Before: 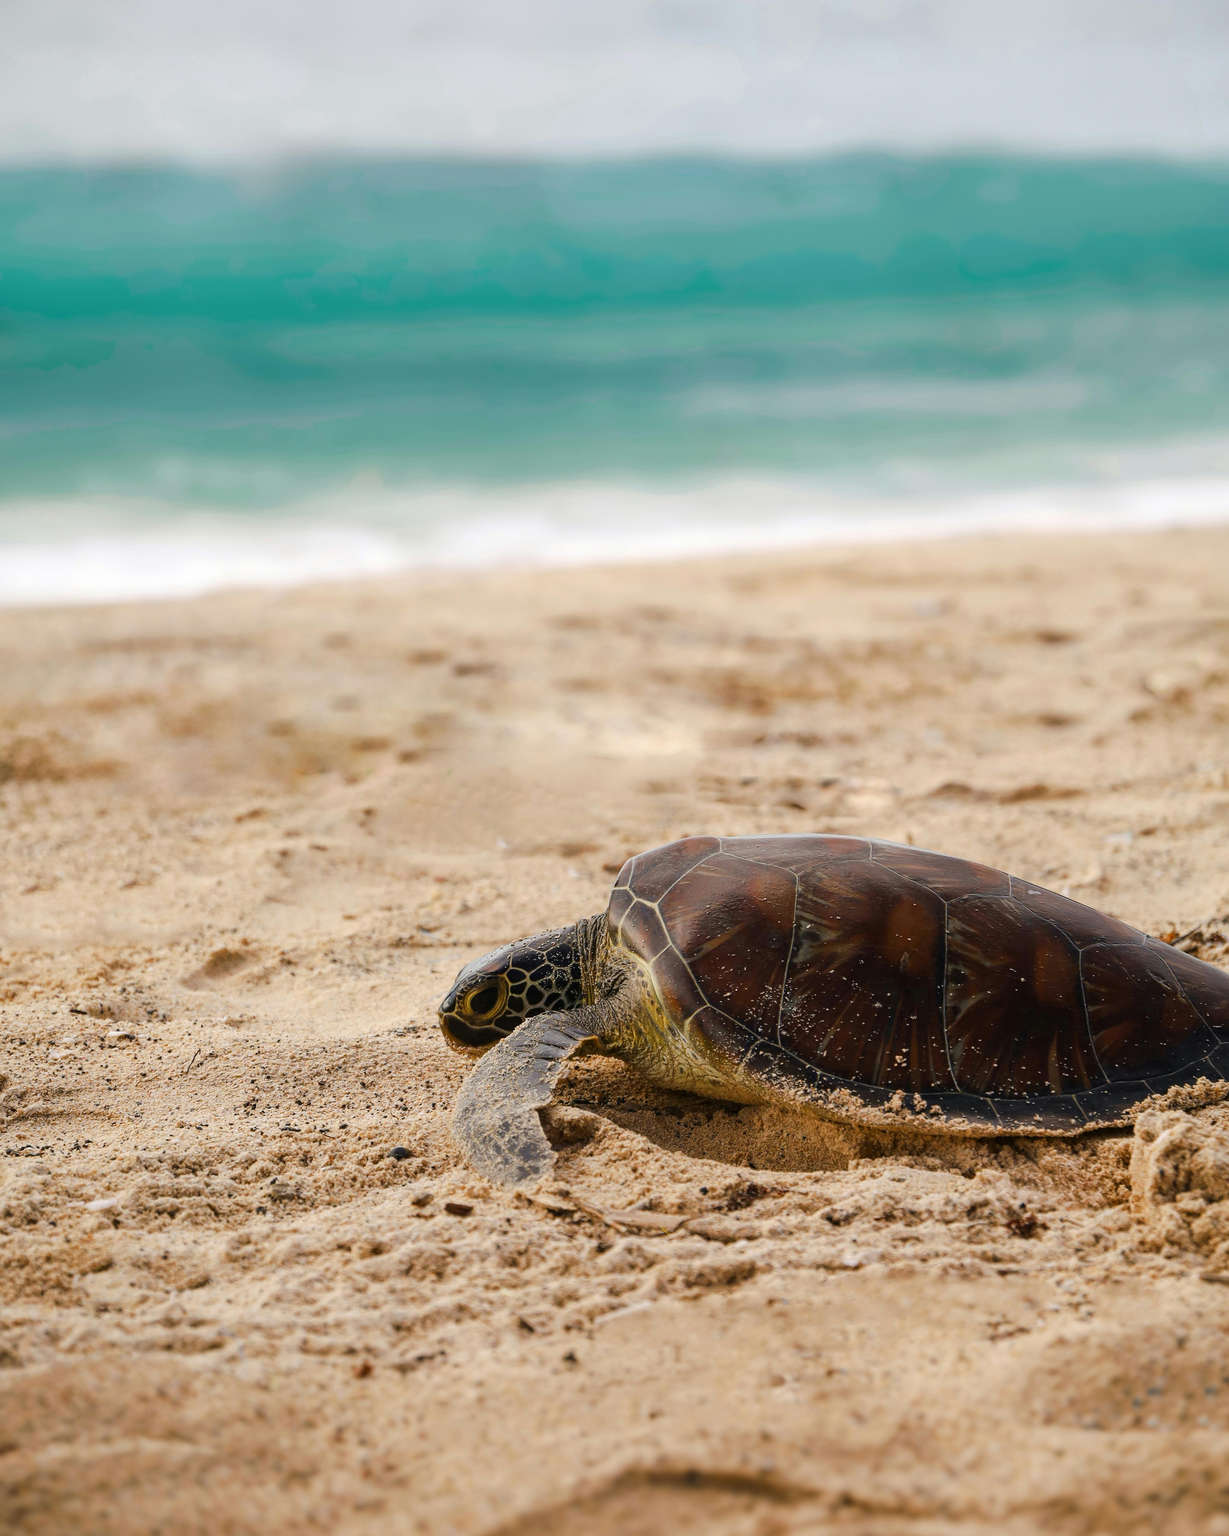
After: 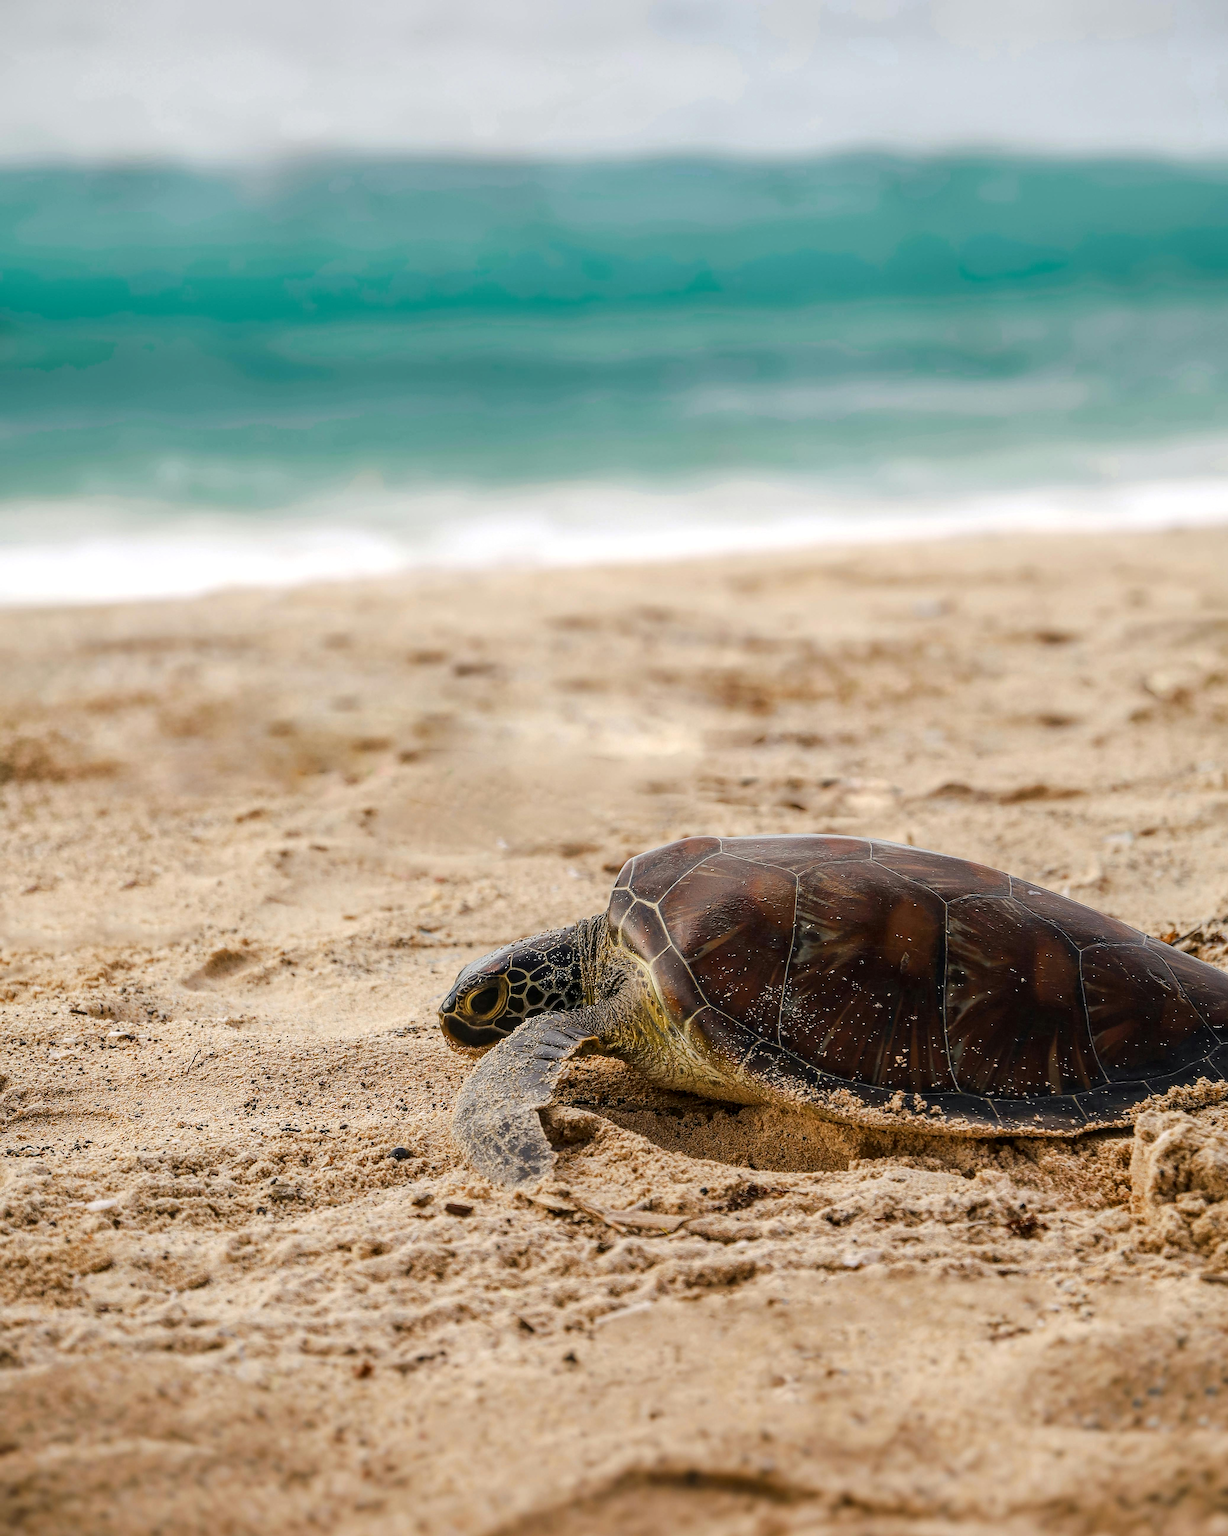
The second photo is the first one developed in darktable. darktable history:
local contrast: on, module defaults
sharpen: radius 1.4, amount 1.25, threshold 0.7
